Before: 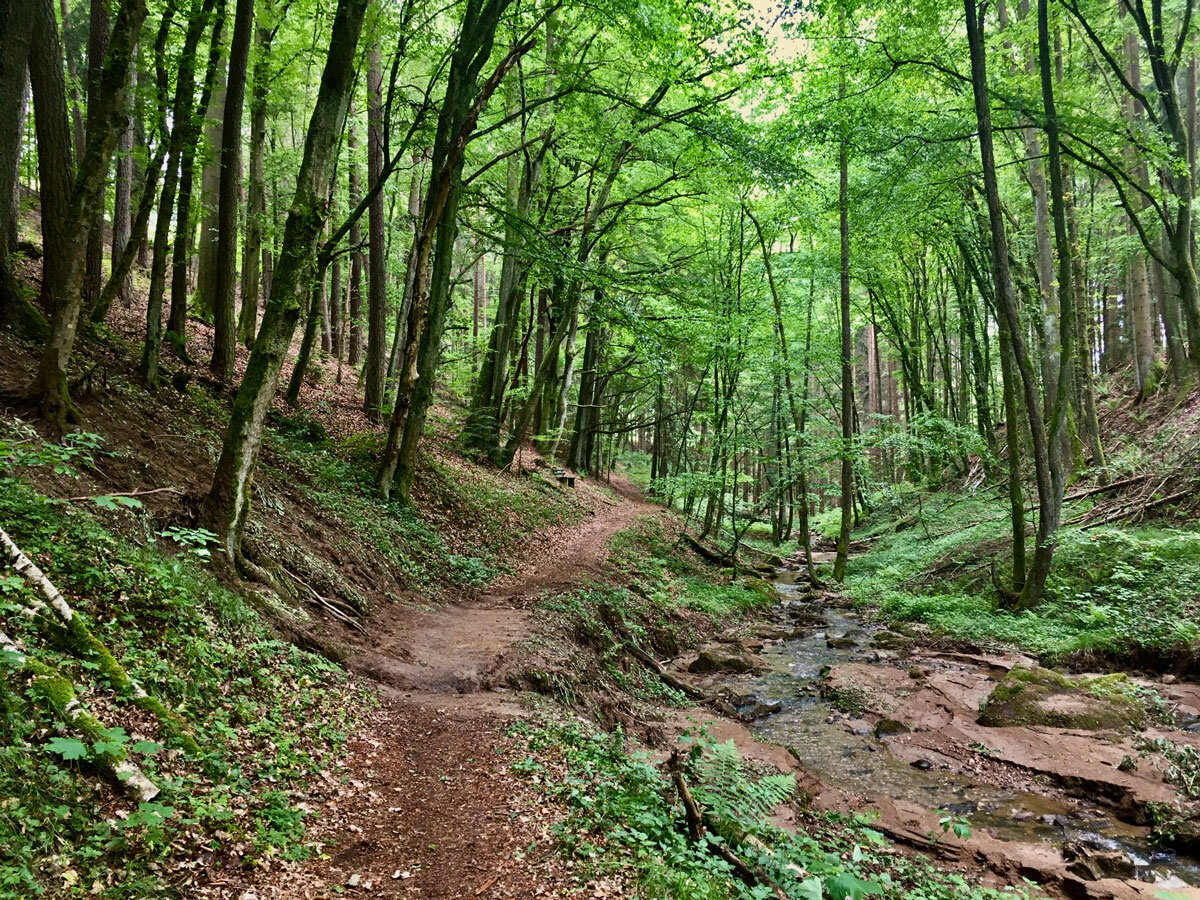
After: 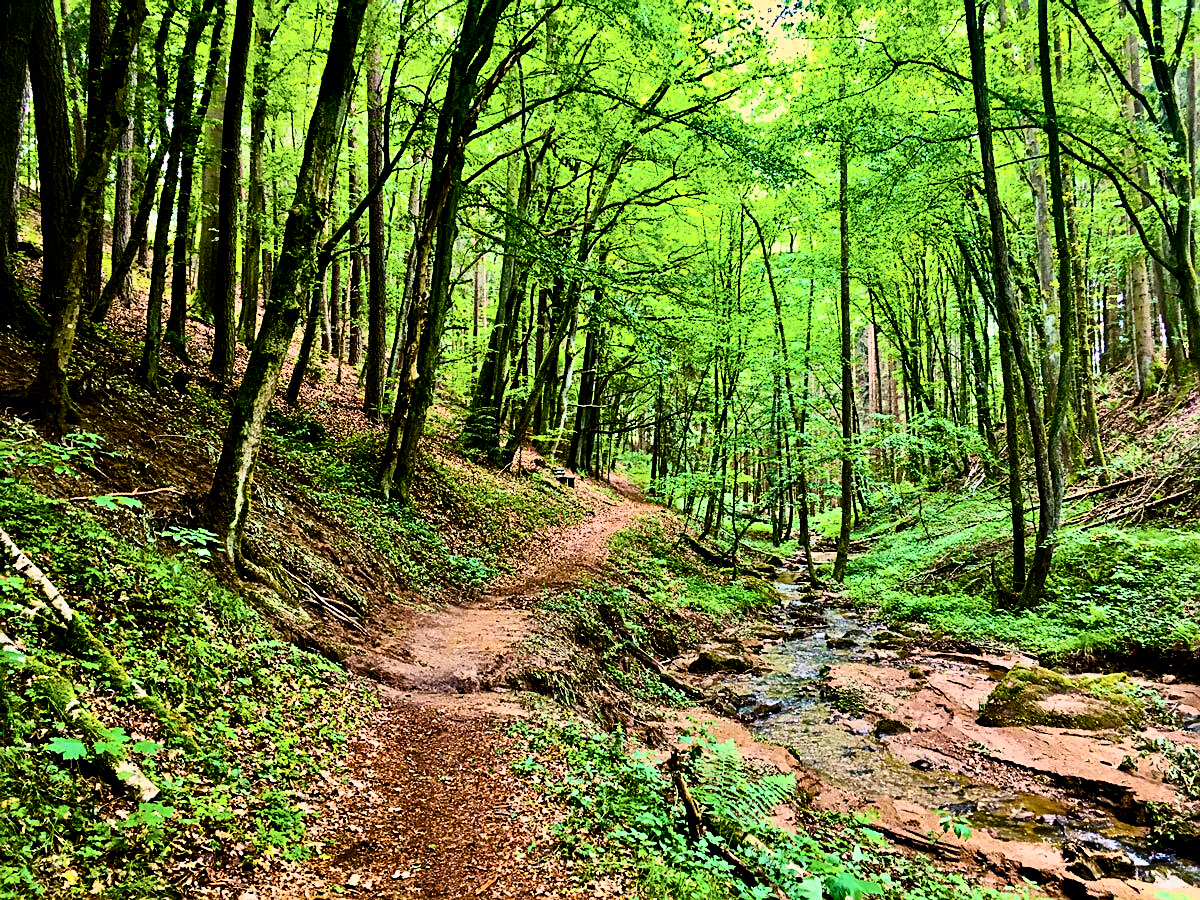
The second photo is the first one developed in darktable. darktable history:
contrast brightness saturation: contrast 0.394, brightness 0.103
filmic rgb: black relative exposure -7.78 EV, white relative exposure 4.43 EV, threshold 5.94 EV, hardness 3.75, latitude 37.42%, contrast 0.973, highlights saturation mix 8.64%, shadows ↔ highlights balance 4.85%, color science v6 (2022), enable highlight reconstruction true
sharpen: on, module defaults
exposure: black level correction 0.005, exposure 0.414 EV, compensate highlight preservation false
color balance rgb: highlights gain › chroma 0.191%, highlights gain › hue 331.31°, perceptual saturation grading › global saturation 25.773%, global vibrance 50.667%
